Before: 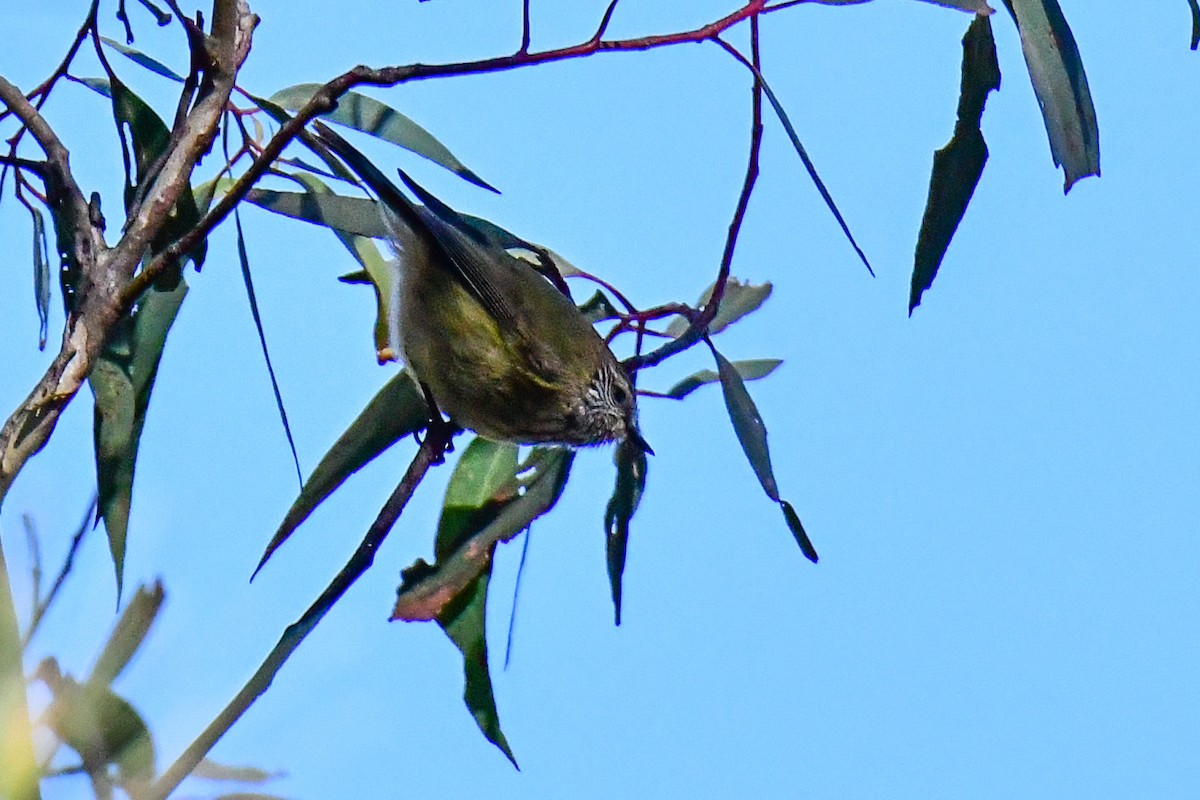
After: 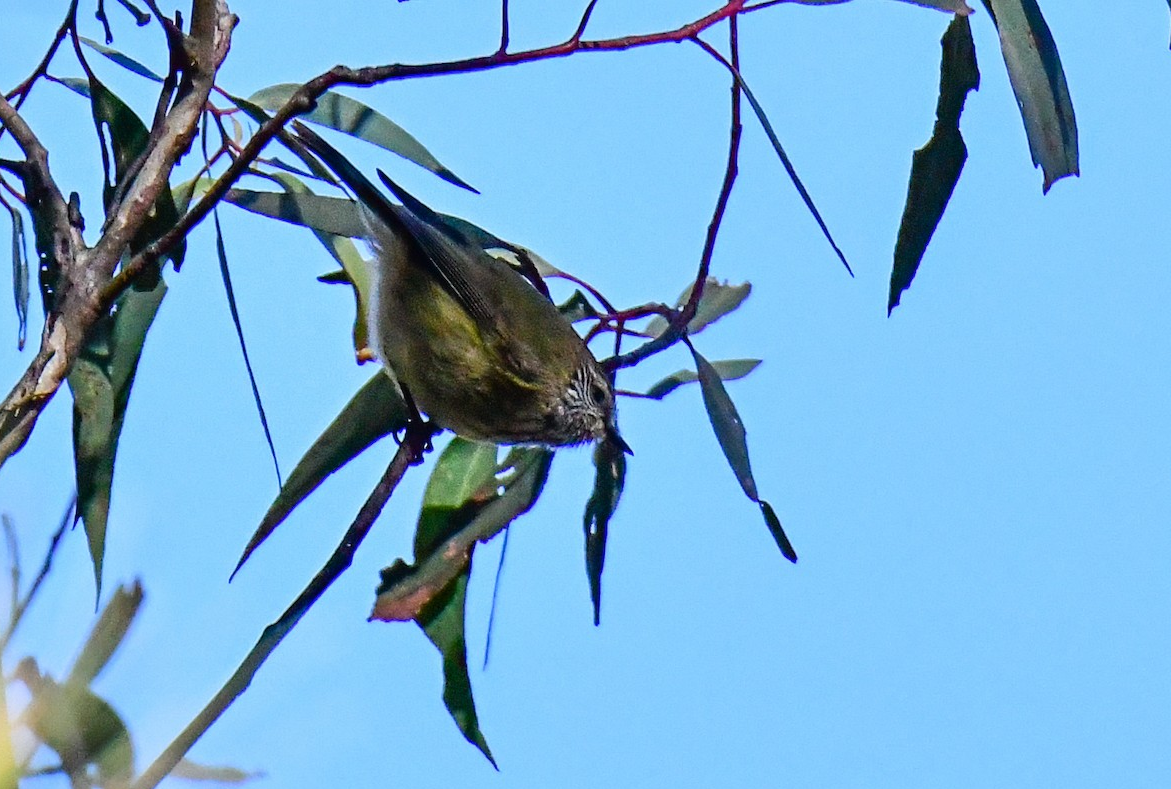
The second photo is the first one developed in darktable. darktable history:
crop and rotate: left 1.774%, right 0.633%, bottom 1.28%
bloom: size 9%, threshold 100%, strength 7%
